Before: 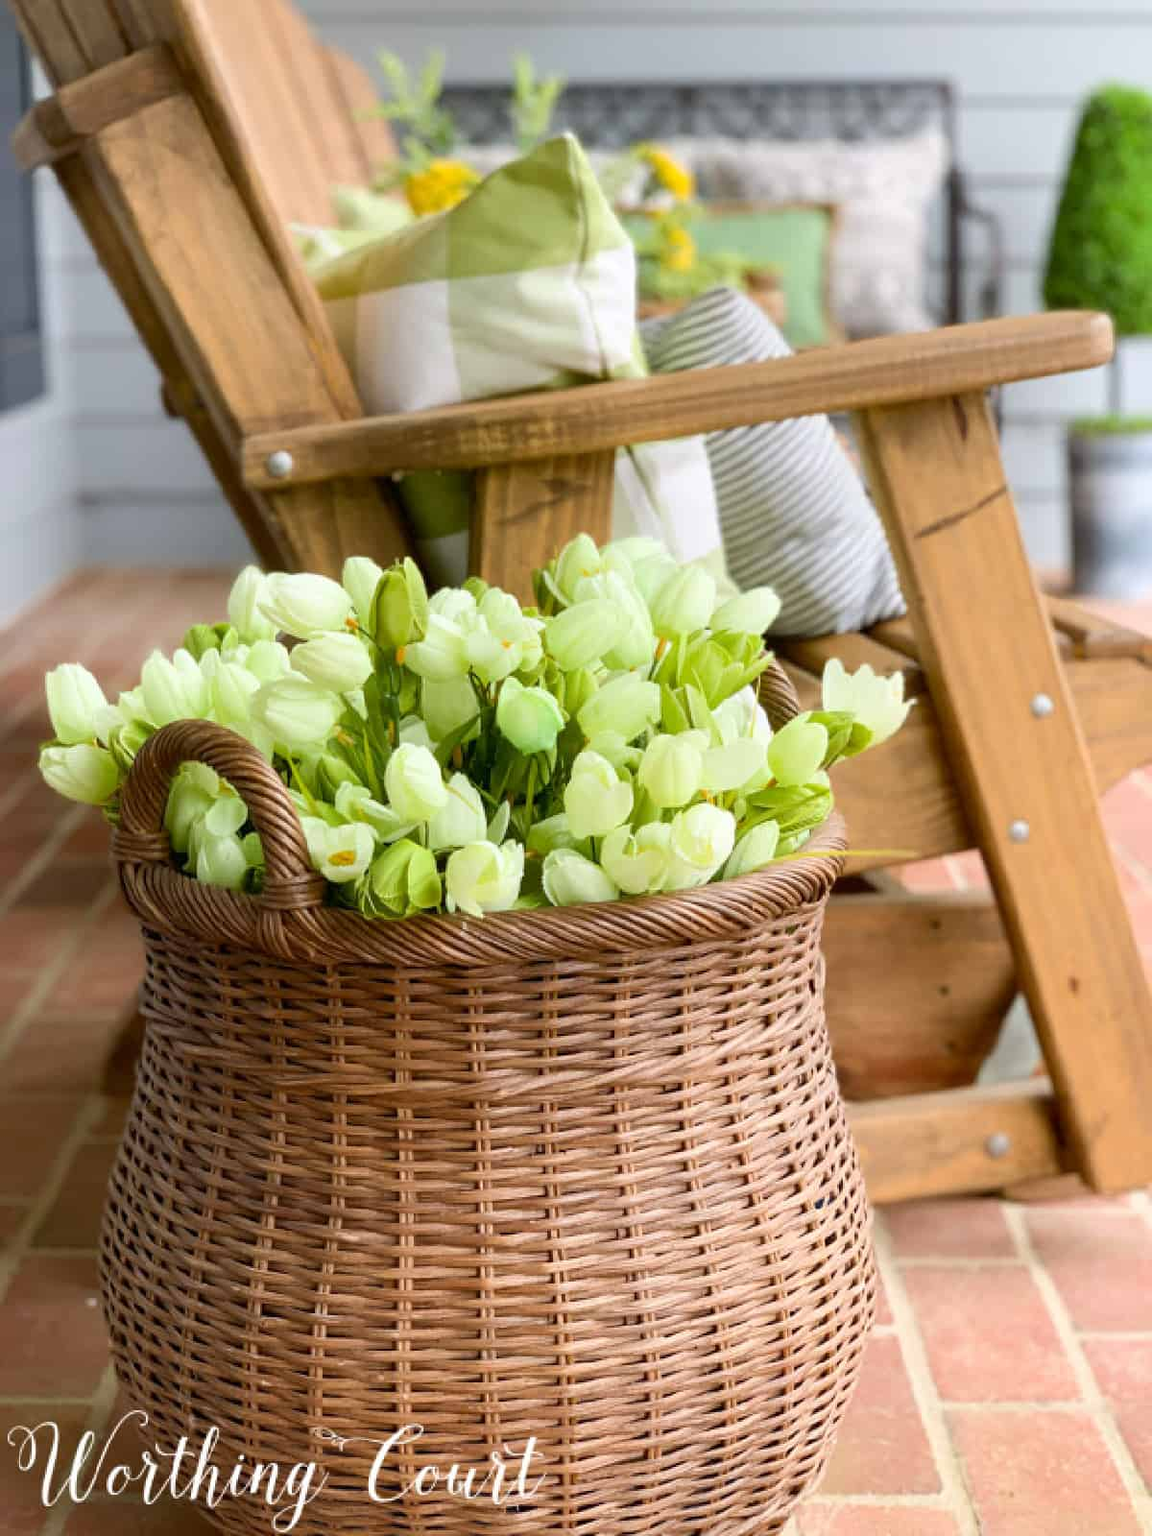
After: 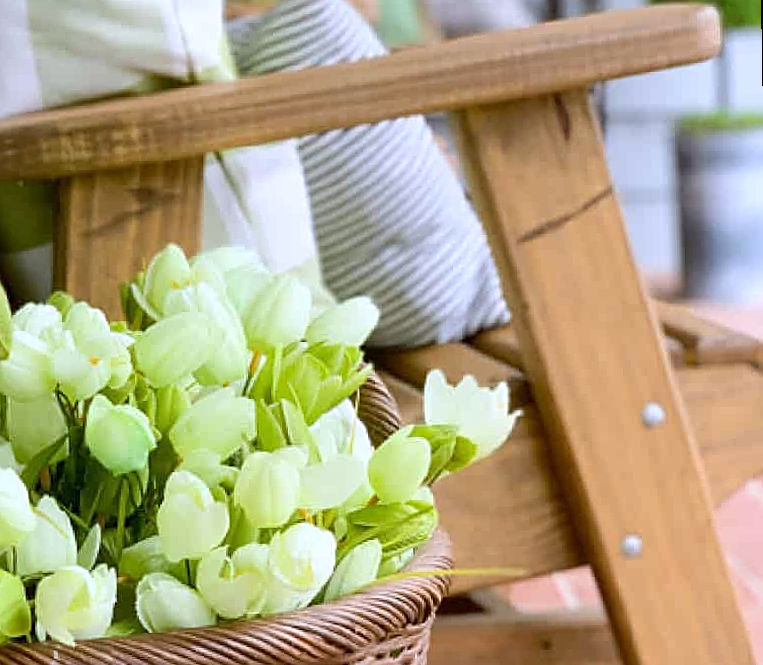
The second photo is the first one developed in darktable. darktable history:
sharpen: amount 0.55
crop: left 36.005%, top 18.293%, right 0.31%, bottom 38.444%
rotate and perspective: rotation -1°, crop left 0.011, crop right 0.989, crop top 0.025, crop bottom 0.975
white balance: red 0.967, blue 1.119, emerald 0.756
